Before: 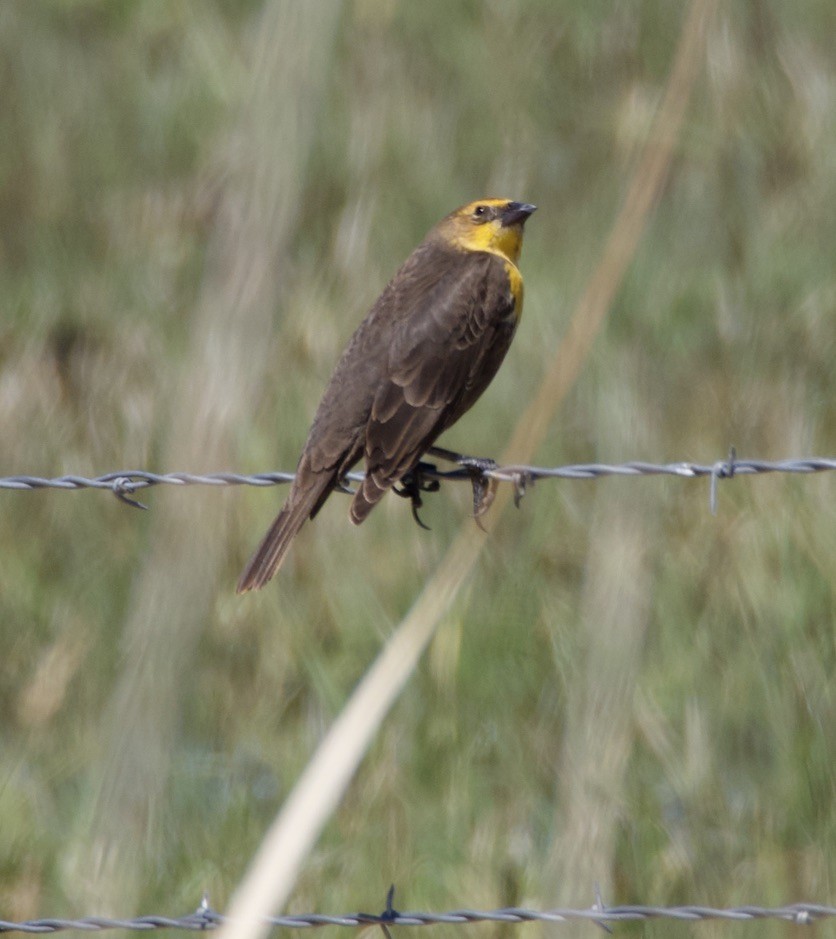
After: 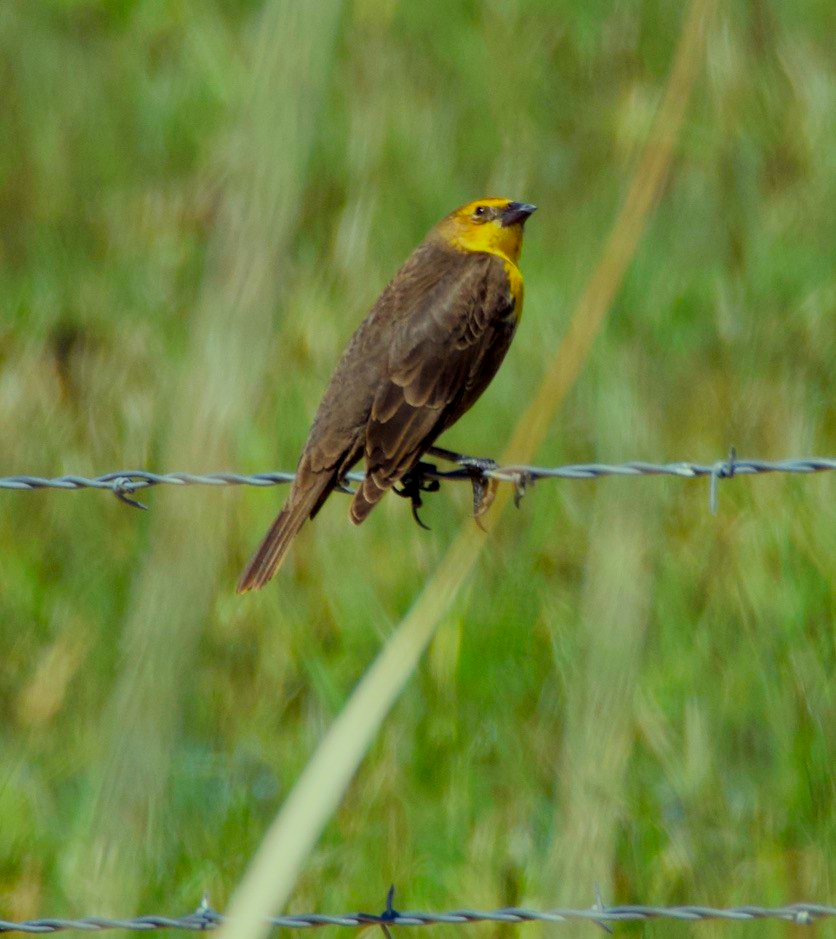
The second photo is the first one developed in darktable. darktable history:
shadows and highlights: shadows 24.34, highlights -76.84, soften with gaussian
local contrast: highlights 100%, shadows 103%, detail 119%, midtone range 0.2
color correction: highlights a* -10.81, highlights b* 9.89, saturation 1.72
filmic rgb: black relative exposure -7.65 EV, white relative exposure 4.56 EV, hardness 3.61
